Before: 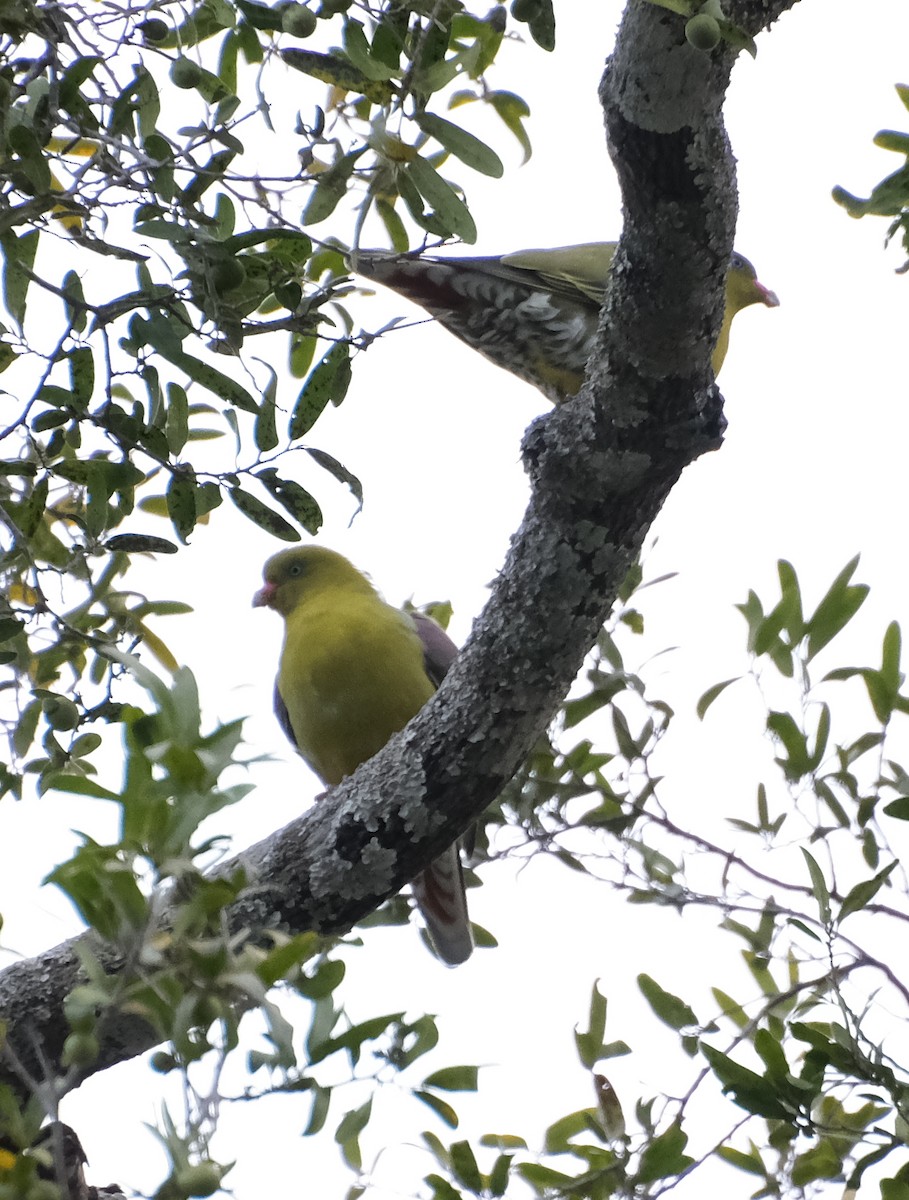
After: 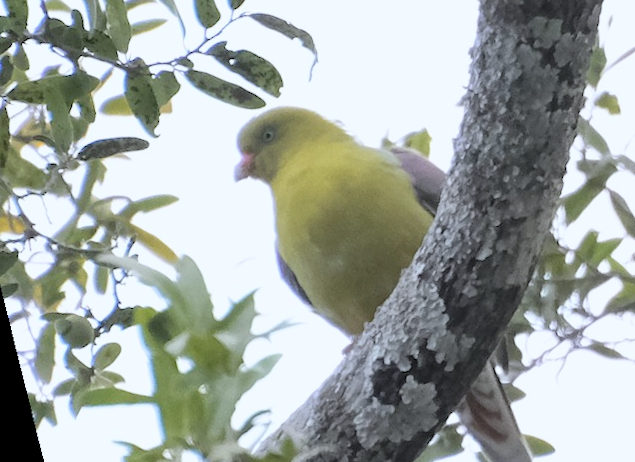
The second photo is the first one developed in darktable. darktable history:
crop and rotate: angle -0.82°, left 3.85%, top 31.828%, right 27.992%
global tonemap: drago (0.7, 100)
rotate and perspective: rotation -14.8°, crop left 0.1, crop right 0.903, crop top 0.25, crop bottom 0.748
white balance: red 0.967, blue 1.049
